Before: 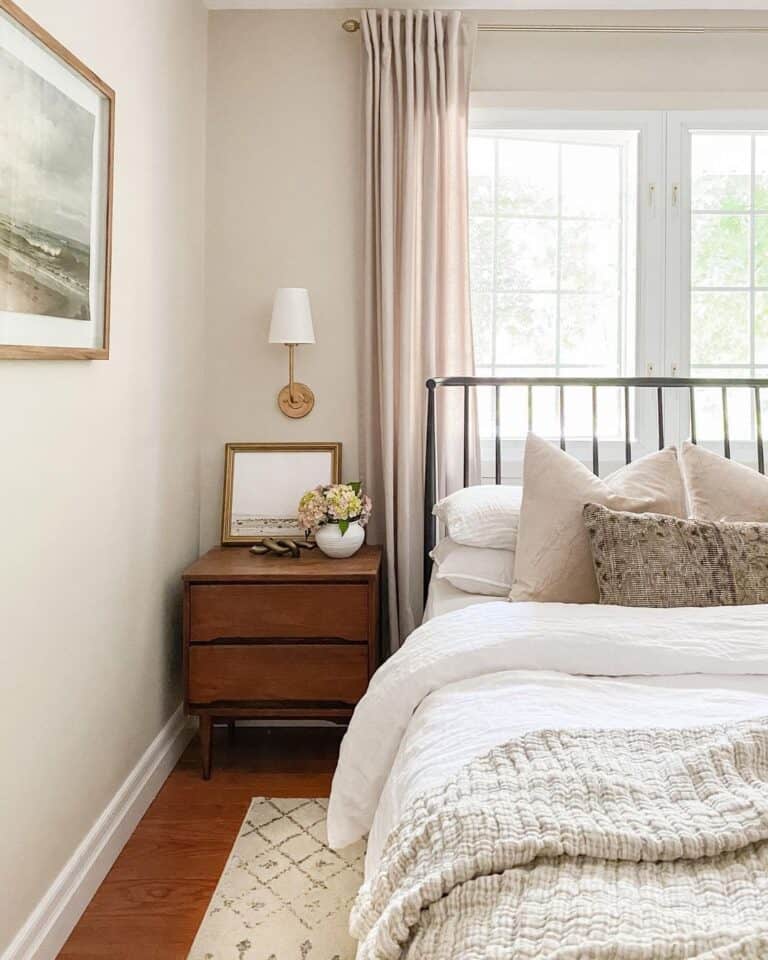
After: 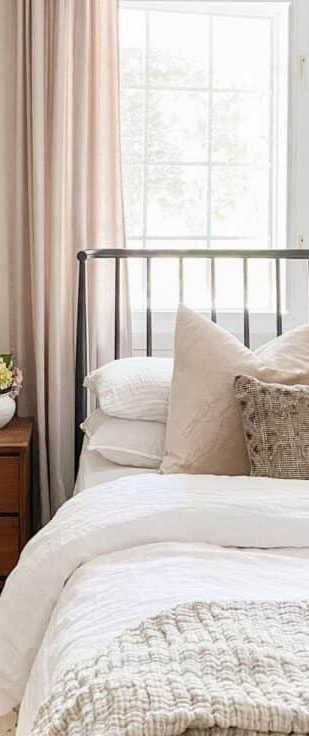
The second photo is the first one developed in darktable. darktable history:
local contrast: mode bilateral grid, contrast 100, coarseness 99, detail 90%, midtone range 0.2
crop: left 45.468%, top 13.397%, right 14.236%, bottom 9.877%
